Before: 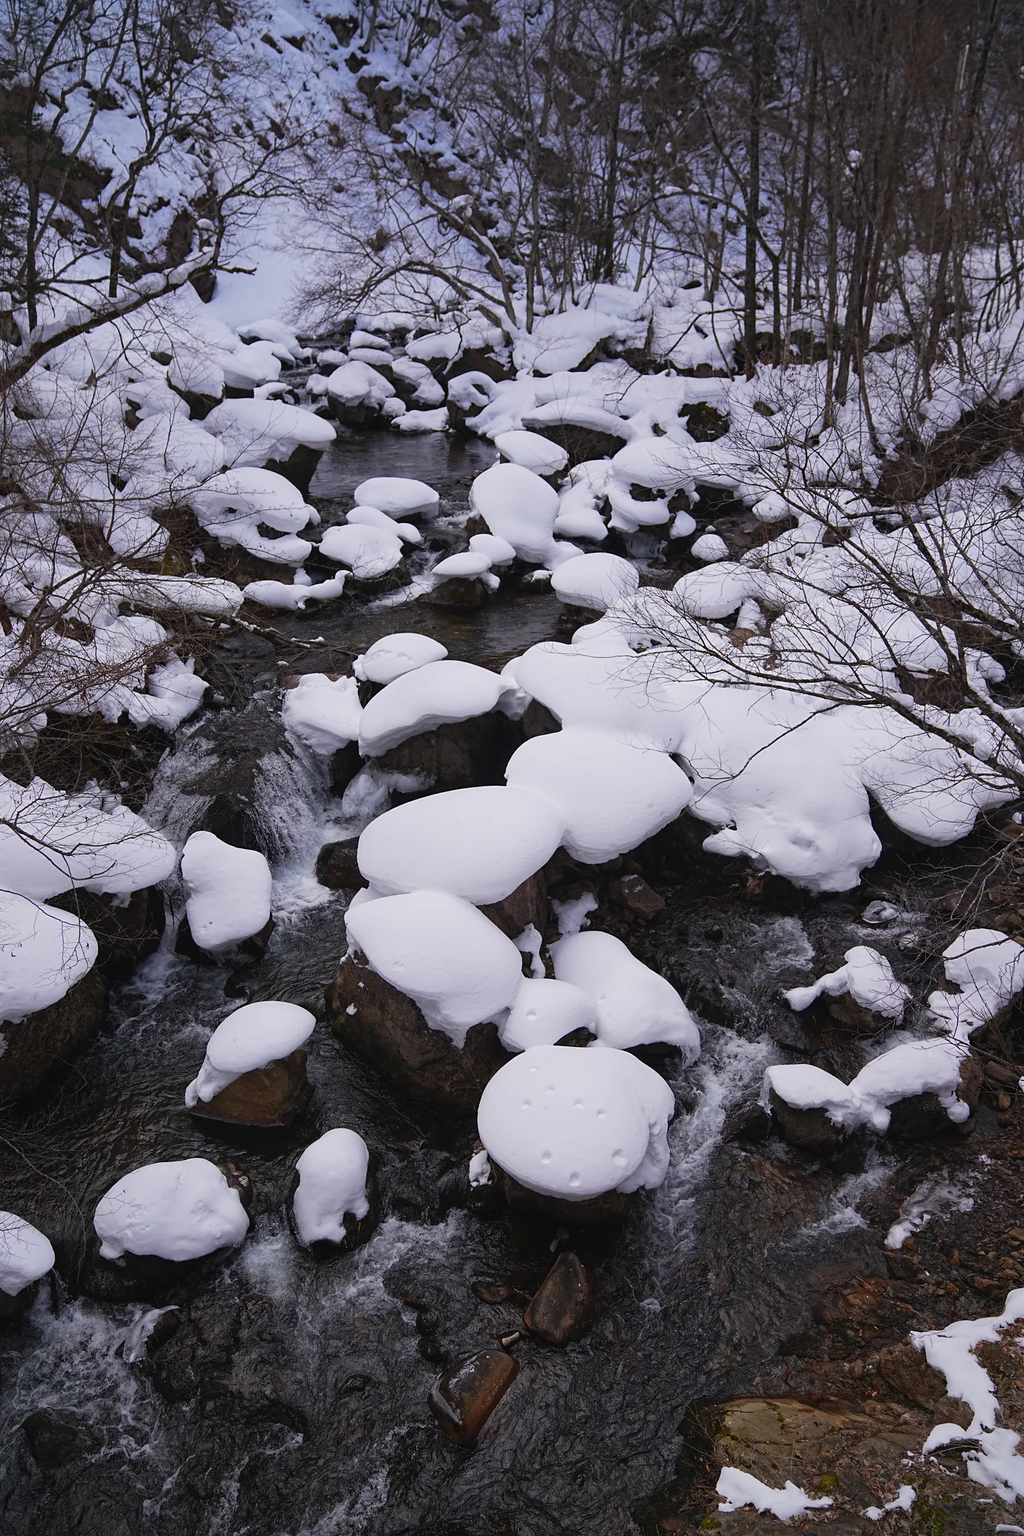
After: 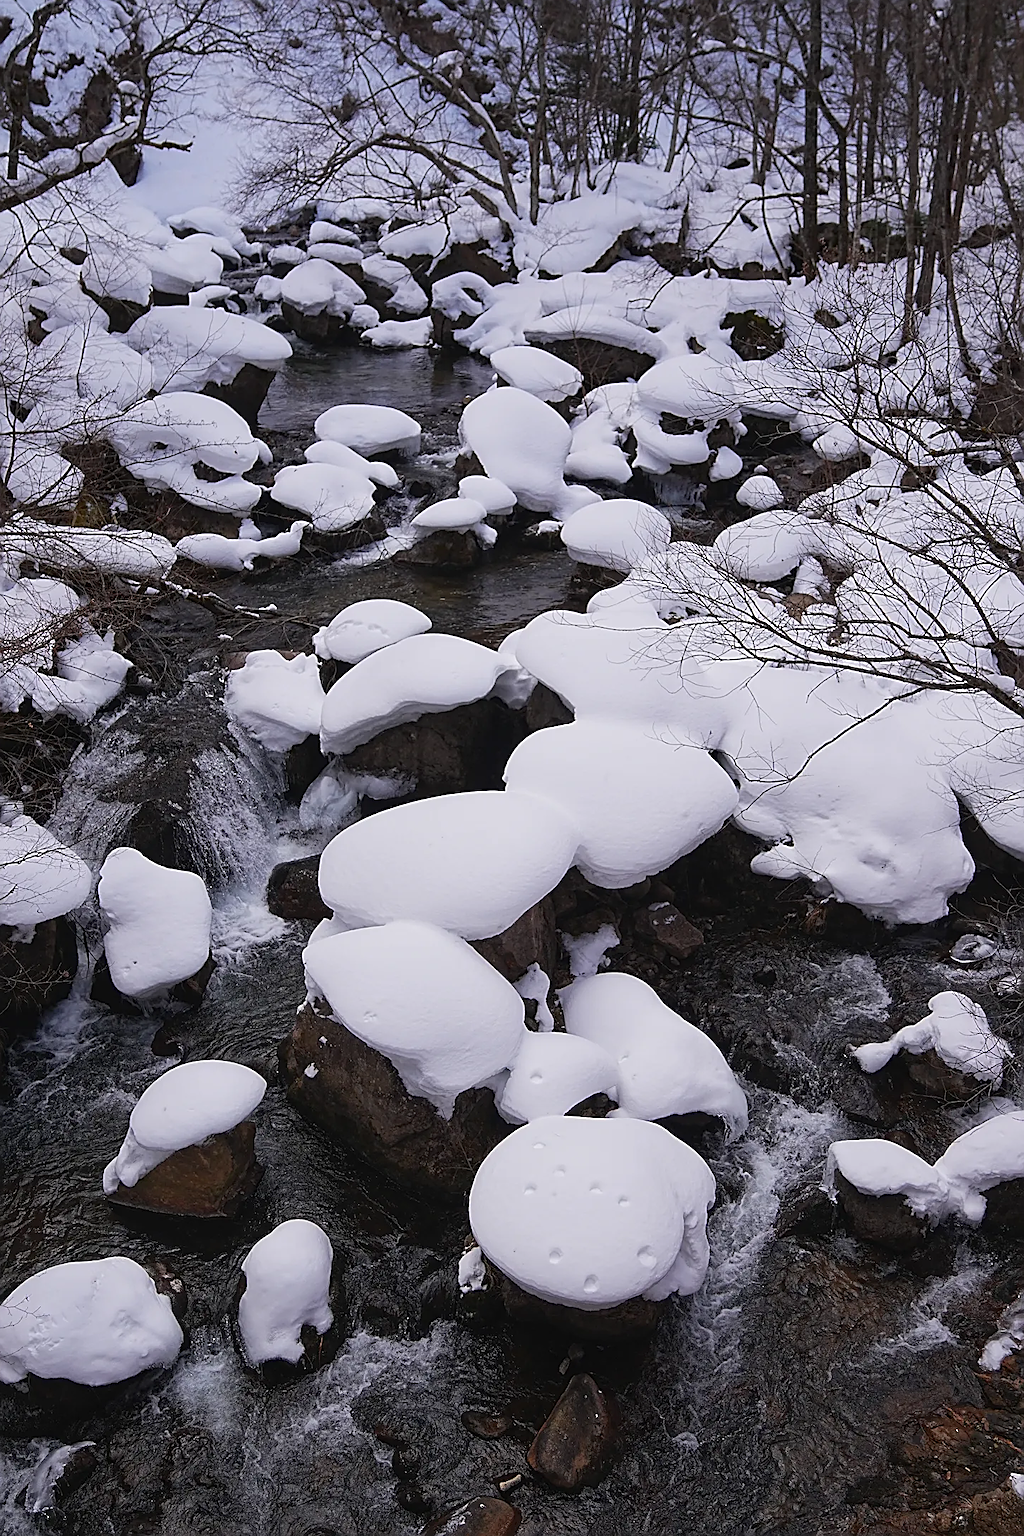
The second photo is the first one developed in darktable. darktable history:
crop and rotate: left 10.071%, top 10.071%, right 10.02%, bottom 10.02%
sharpen: amount 0.901
